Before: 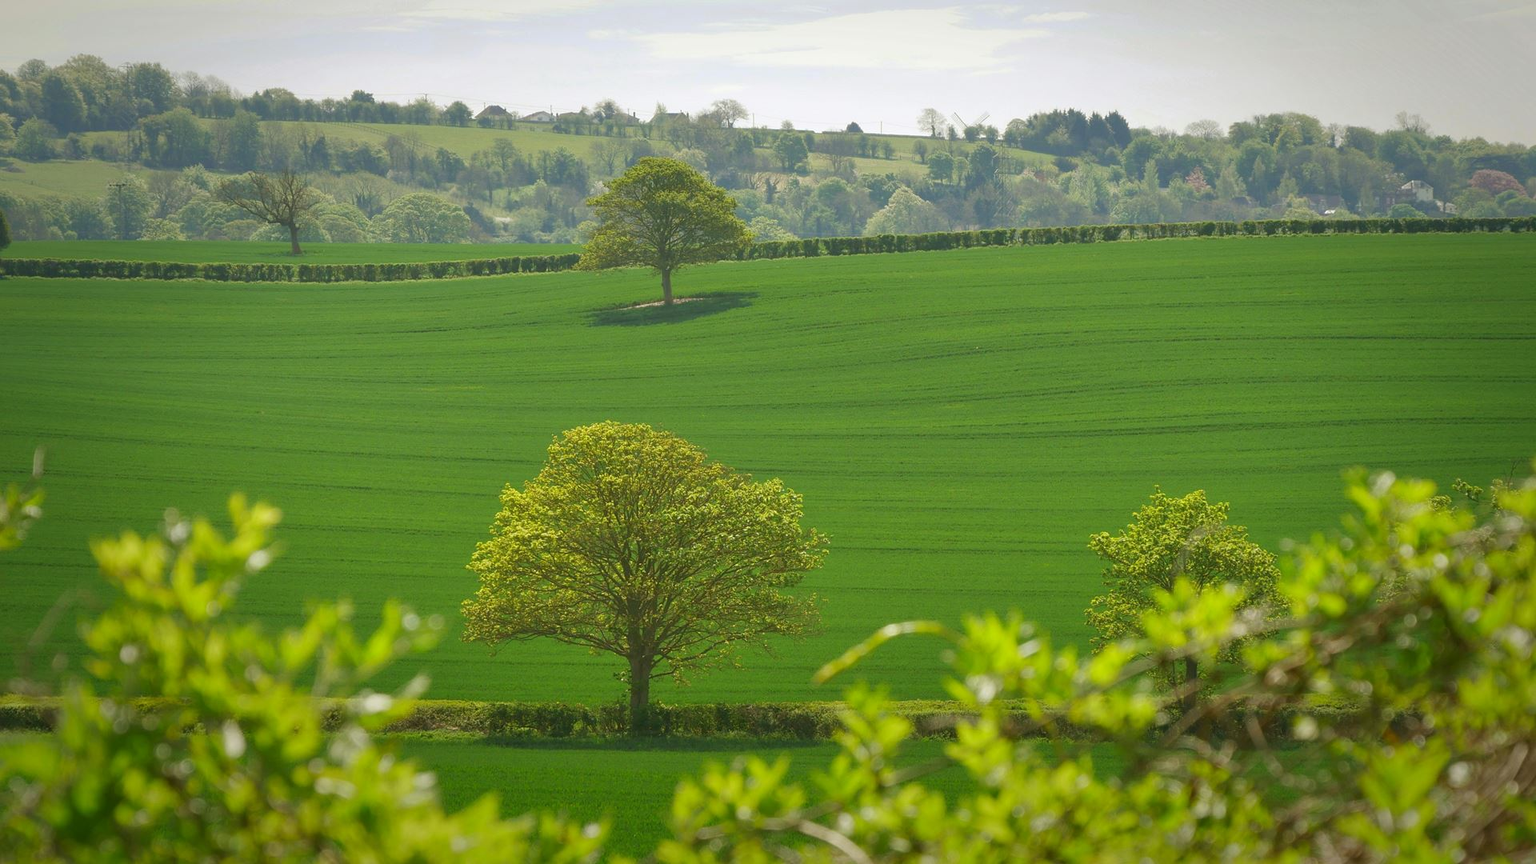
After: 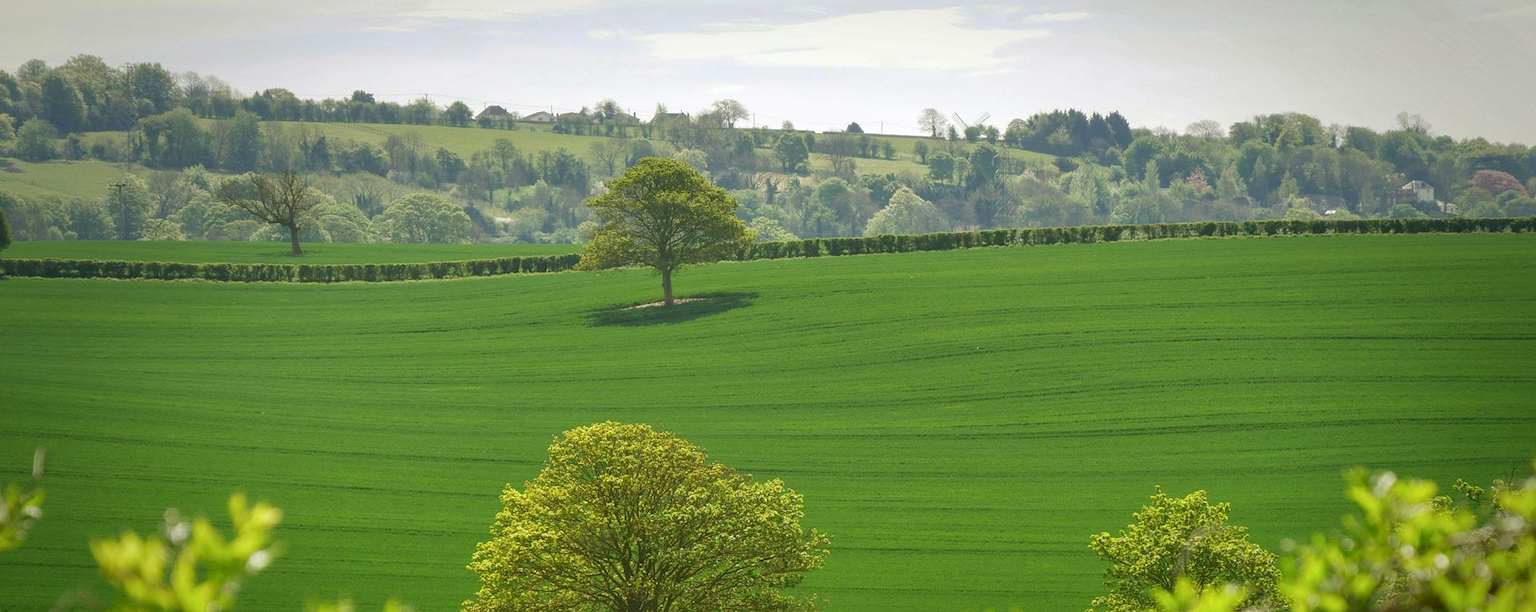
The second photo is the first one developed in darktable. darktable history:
crop: right 0%, bottom 29.154%
local contrast: on, module defaults
